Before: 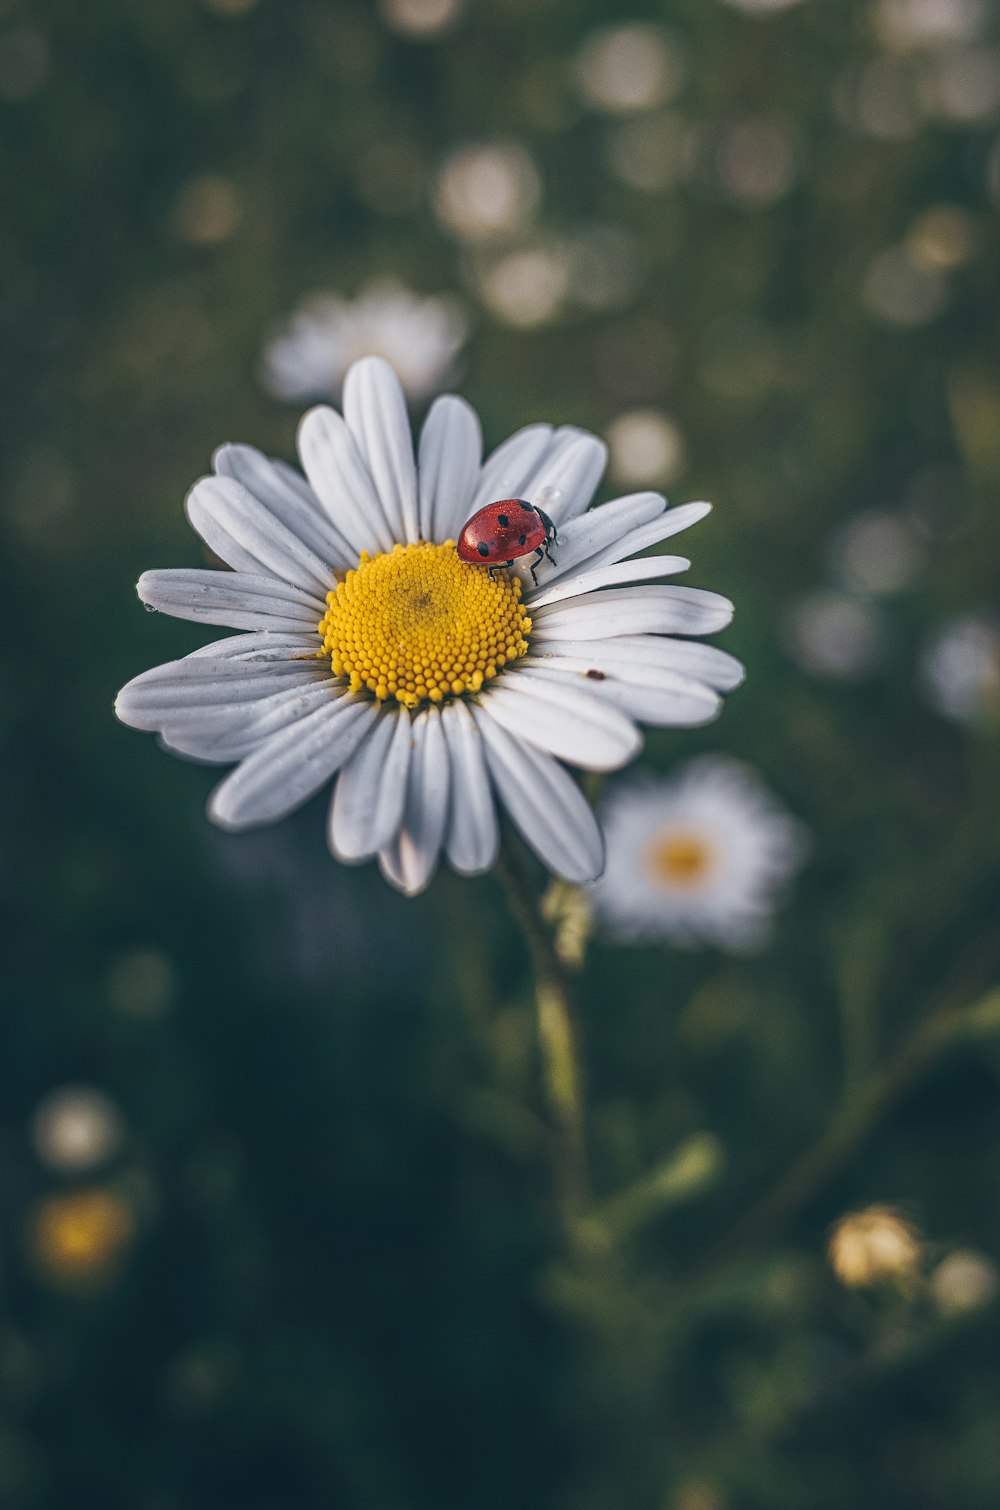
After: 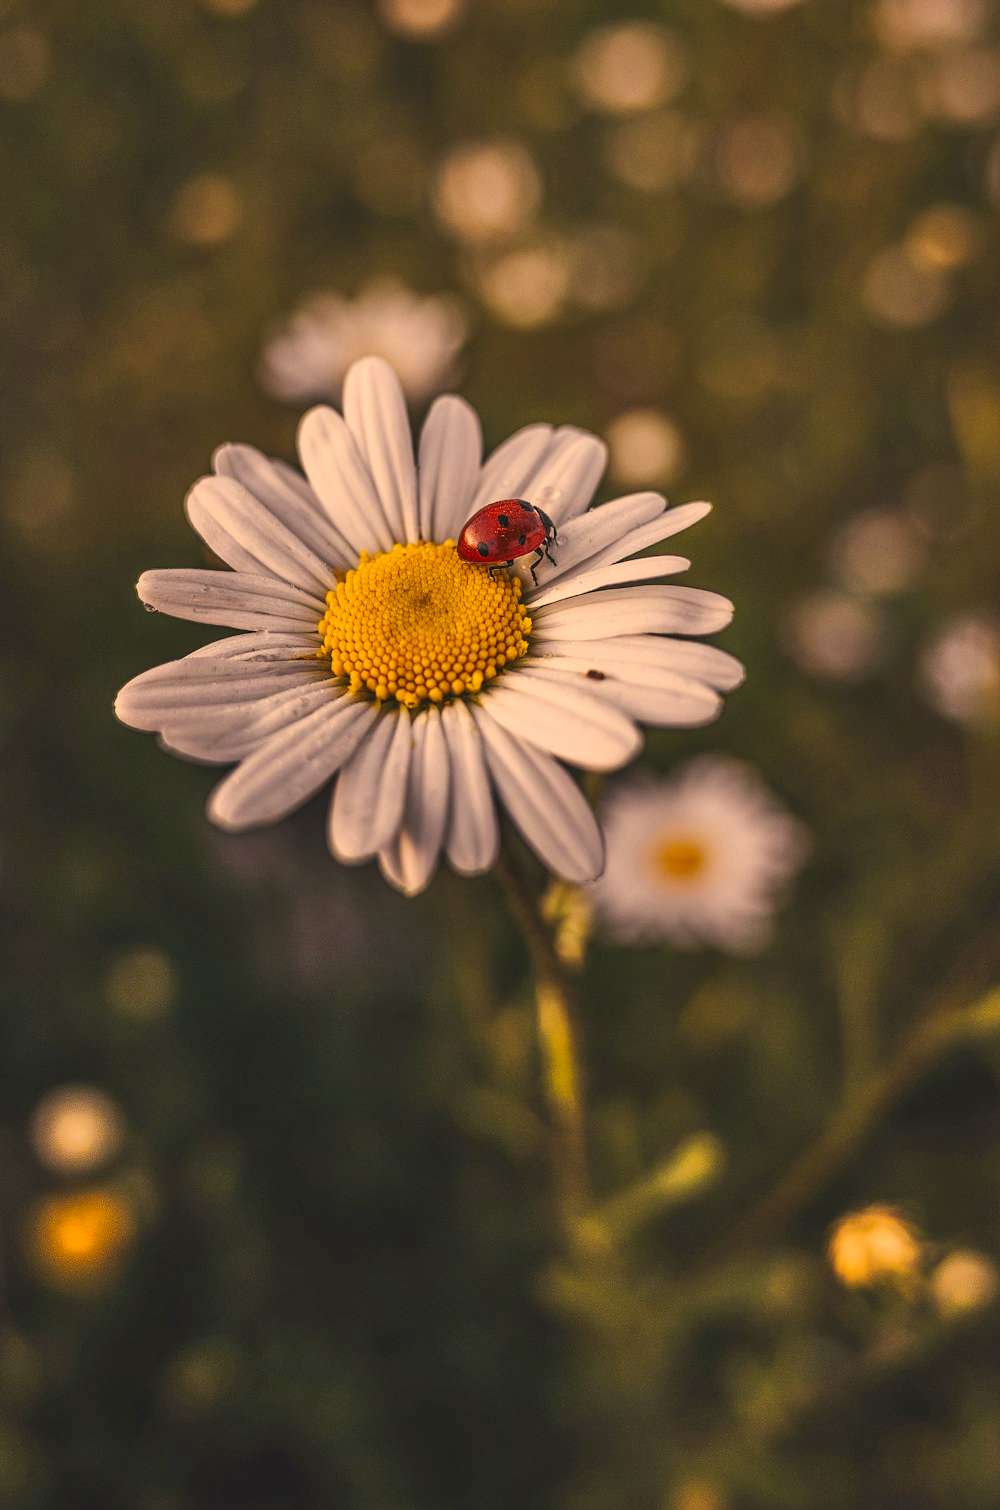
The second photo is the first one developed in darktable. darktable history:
rgb levels: mode RGB, independent channels, levels [[0, 0.5, 1], [0, 0.521, 1], [0, 0.536, 1]]
shadows and highlights: white point adjustment 0.05, highlights color adjustment 55.9%, soften with gaussian
color correction: highlights a* 15, highlights b* 31.55
